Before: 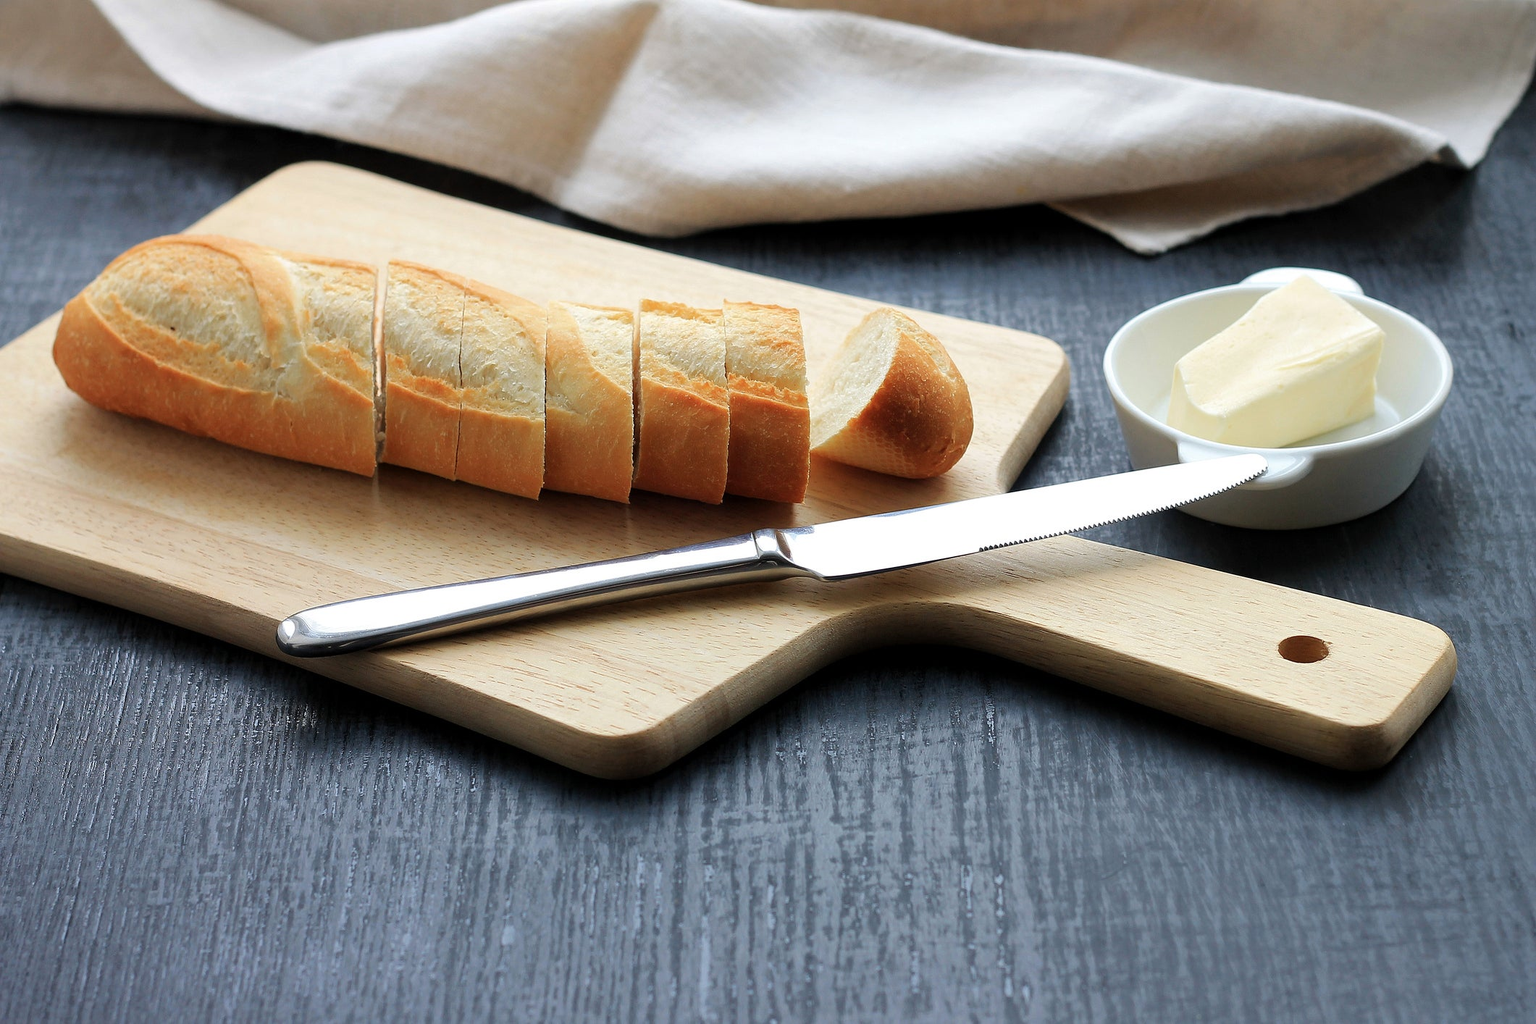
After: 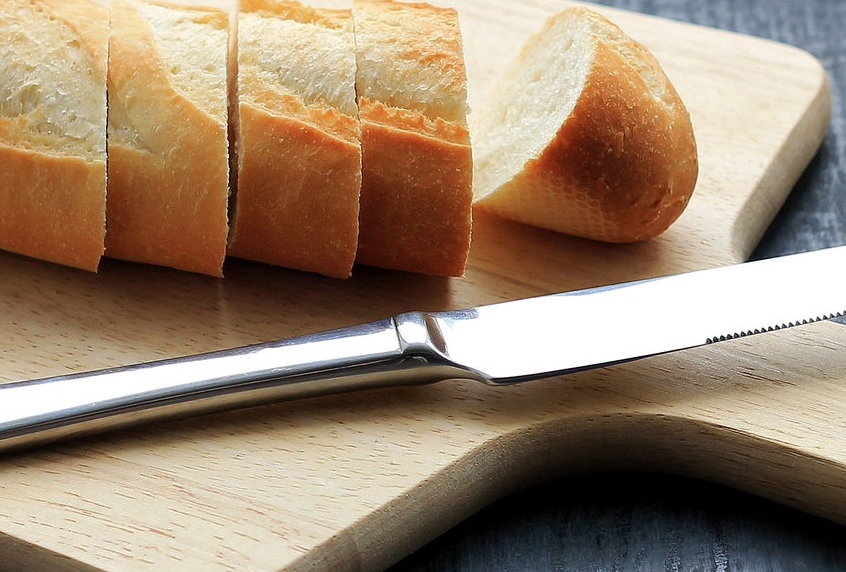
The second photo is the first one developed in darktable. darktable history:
crop: left 30.462%, top 29.63%, right 29.638%, bottom 29.852%
